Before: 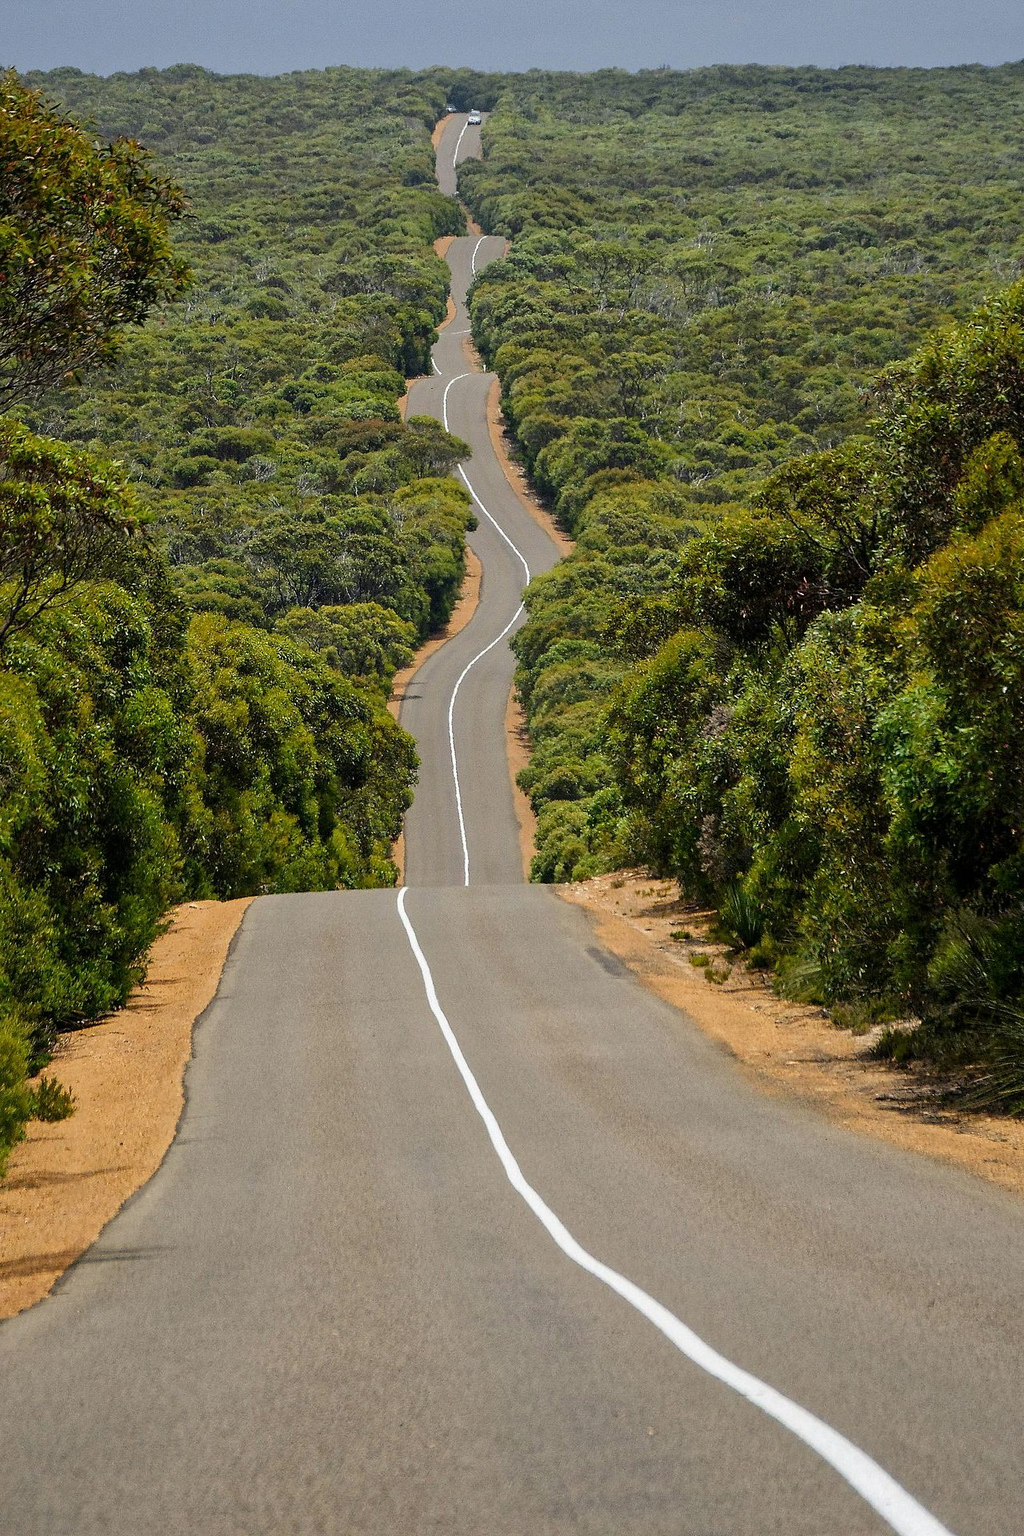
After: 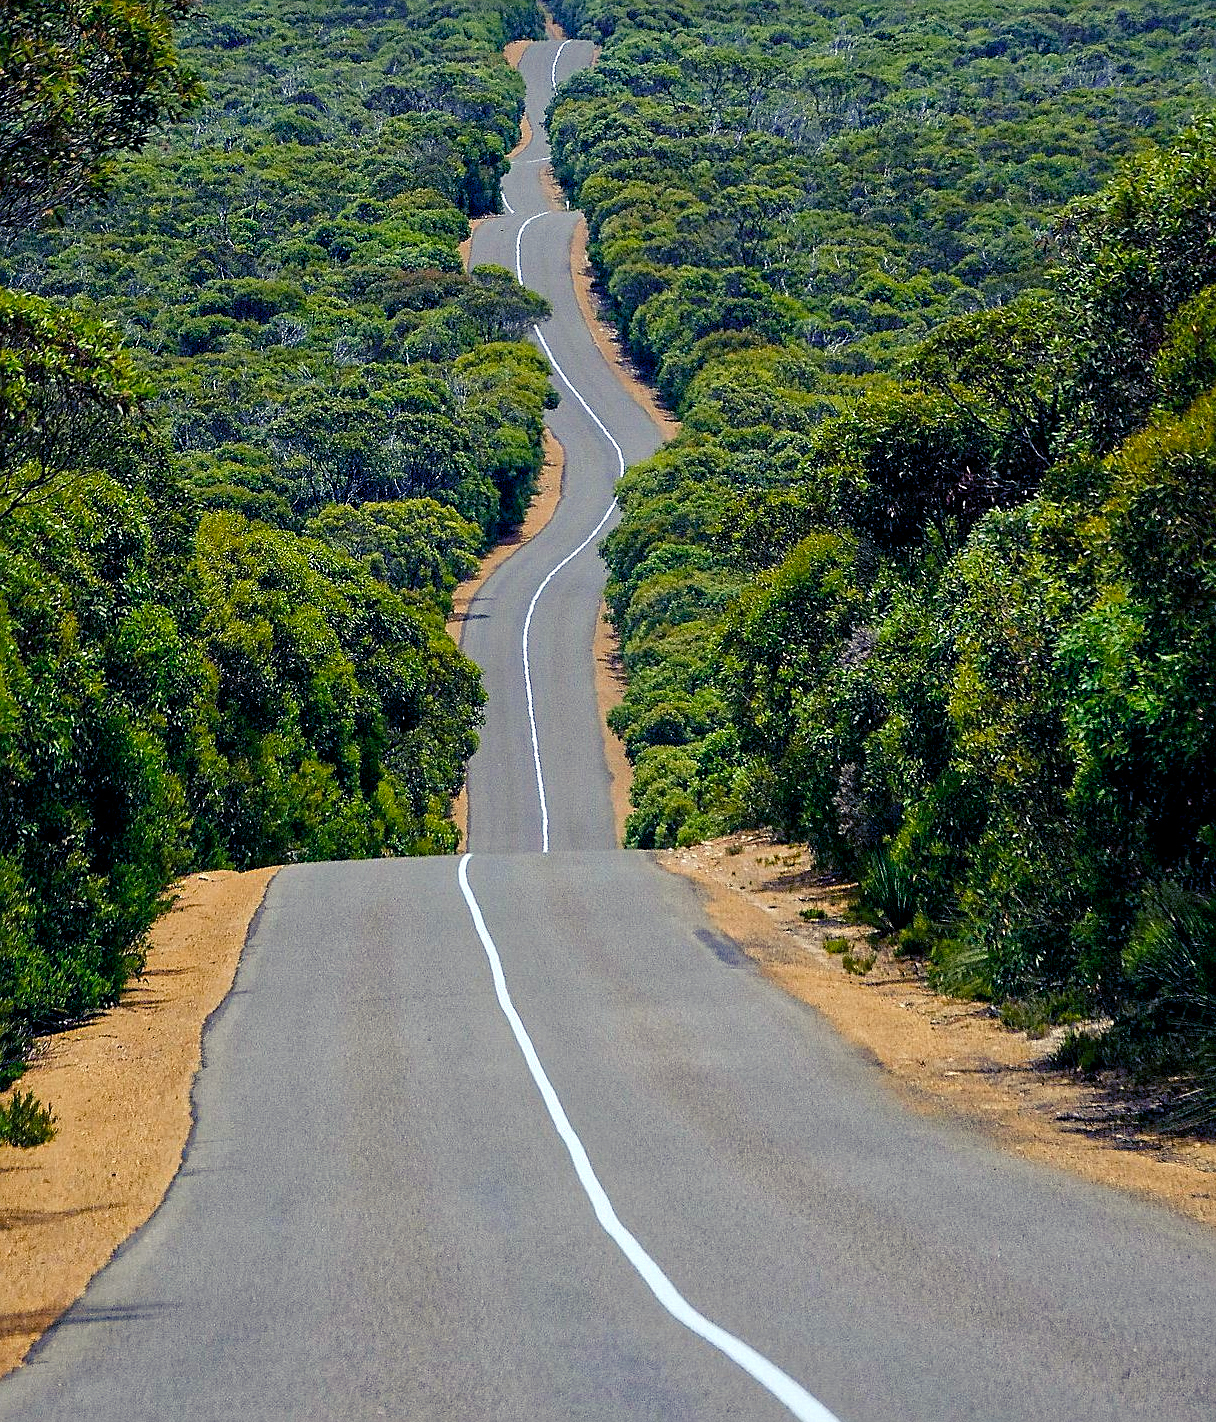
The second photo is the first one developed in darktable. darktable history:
color calibration: illuminant custom, x 0.368, y 0.373, temperature 4330.32 K
color balance rgb: shadows lift › luminance -28.76%, shadows lift › chroma 15%, shadows lift › hue 270°, power › chroma 1%, power › hue 255°, highlights gain › luminance 7.14%, highlights gain › chroma 2%, highlights gain › hue 90°, global offset › luminance -0.29%, global offset › hue 260°, perceptual saturation grading › global saturation 20%, perceptual saturation grading › highlights -13.92%, perceptual saturation grading › shadows 50%
sharpen: on, module defaults
crop and rotate: left 2.991%, top 13.302%, right 1.981%, bottom 12.636%
